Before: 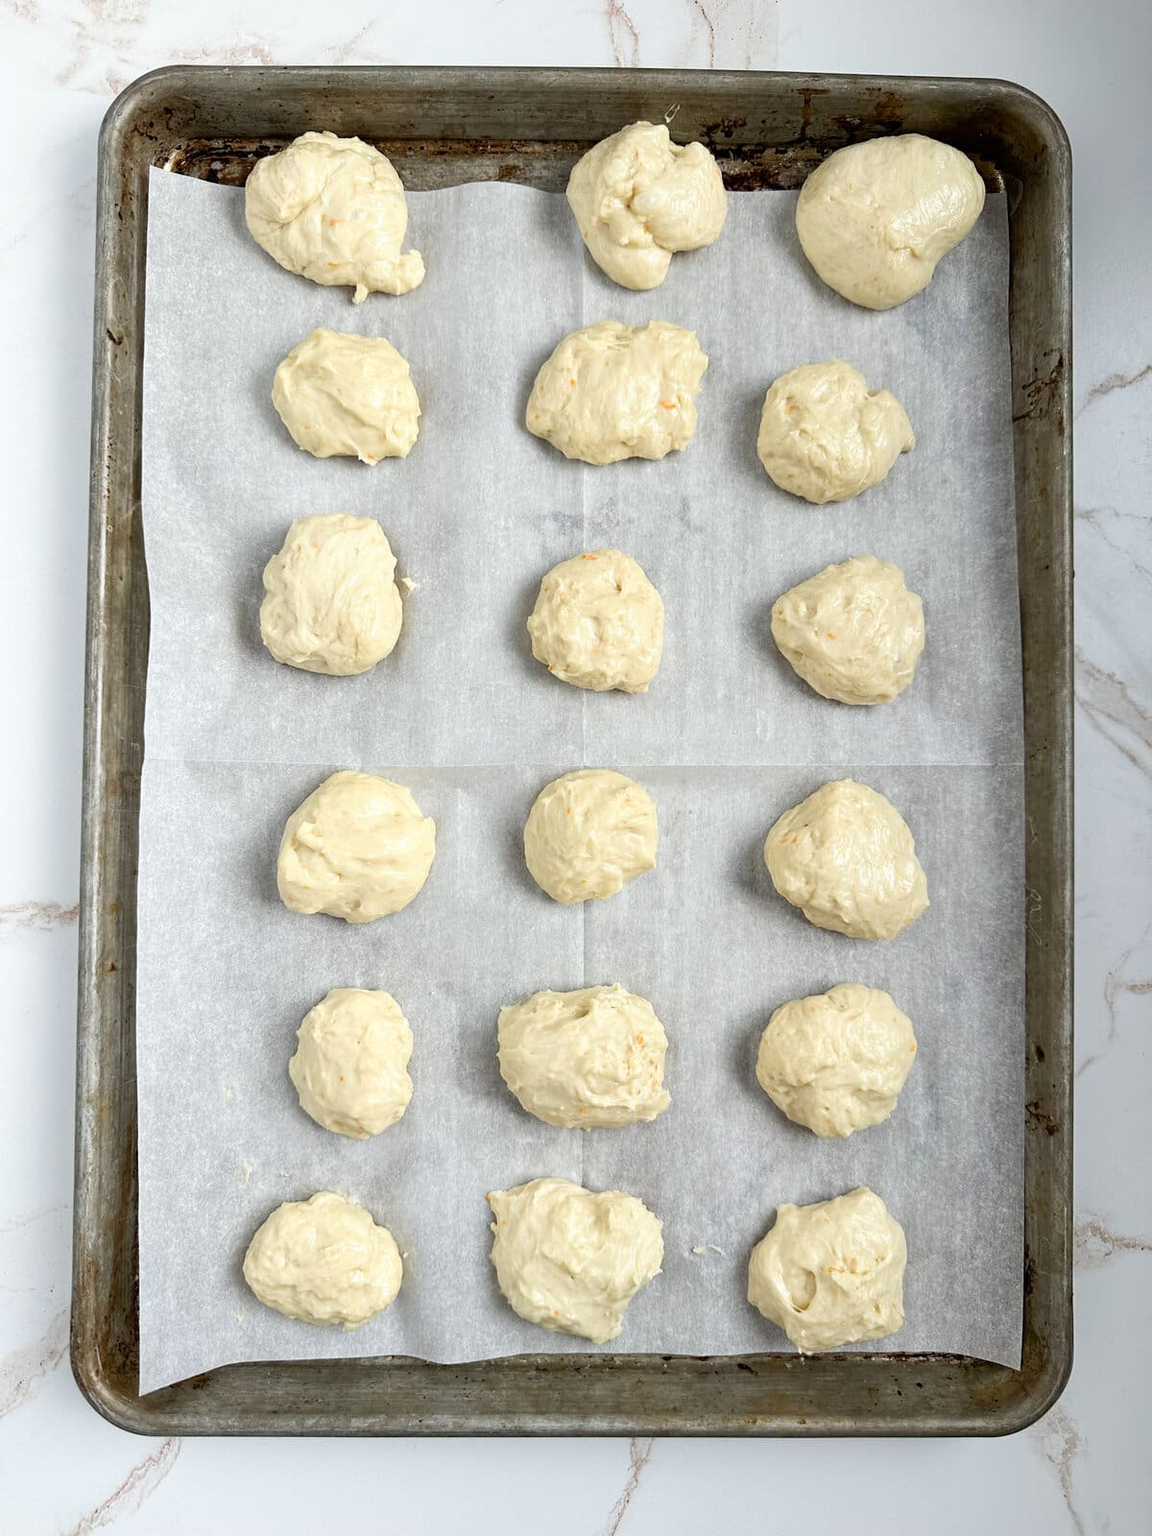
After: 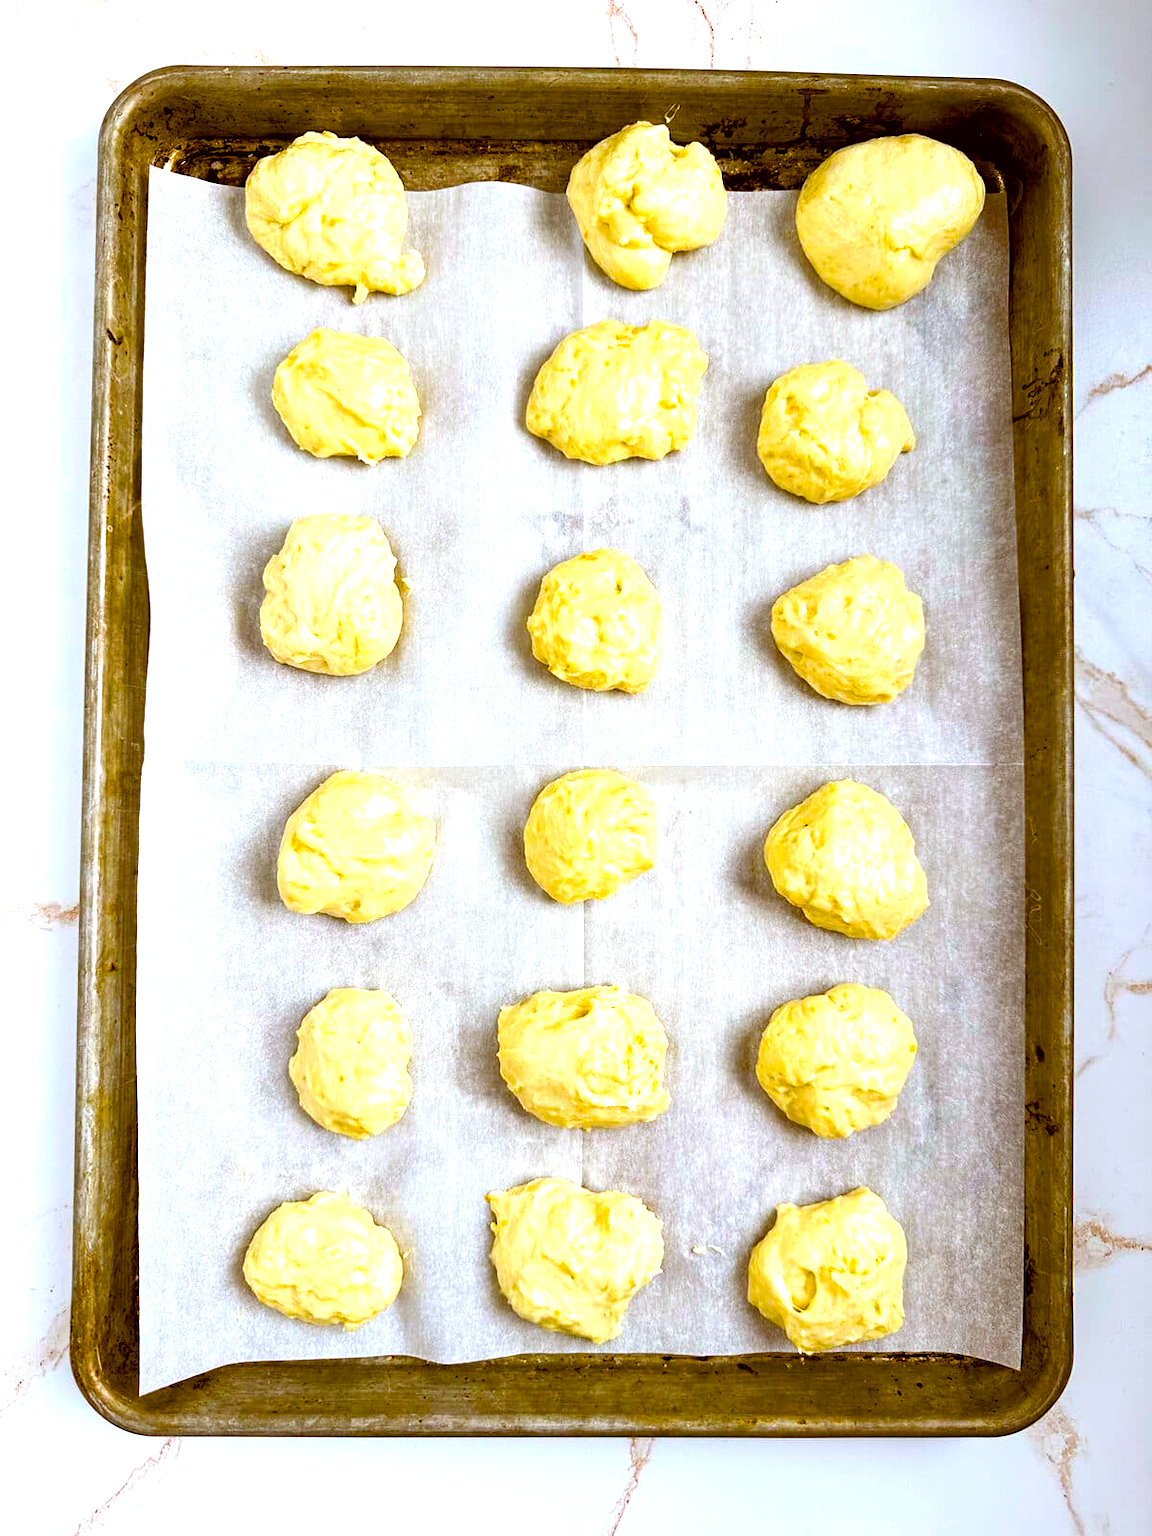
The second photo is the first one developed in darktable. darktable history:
color balance rgb: linear chroma grading › shadows -40%, linear chroma grading › highlights 40%, linear chroma grading › global chroma 45%, linear chroma grading › mid-tones -30%, perceptual saturation grading › global saturation 55%, perceptual saturation grading › highlights -50%, perceptual saturation grading › mid-tones 40%, perceptual saturation grading › shadows 30%, perceptual brilliance grading › global brilliance 20%, perceptual brilliance grading › shadows -40%, global vibrance 35%
color balance: lift [1, 1.011, 0.999, 0.989], gamma [1.109, 1.045, 1.039, 0.955], gain [0.917, 0.936, 0.952, 1.064], contrast 2.32%, contrast fulcrum 19%, output saturation 101%
